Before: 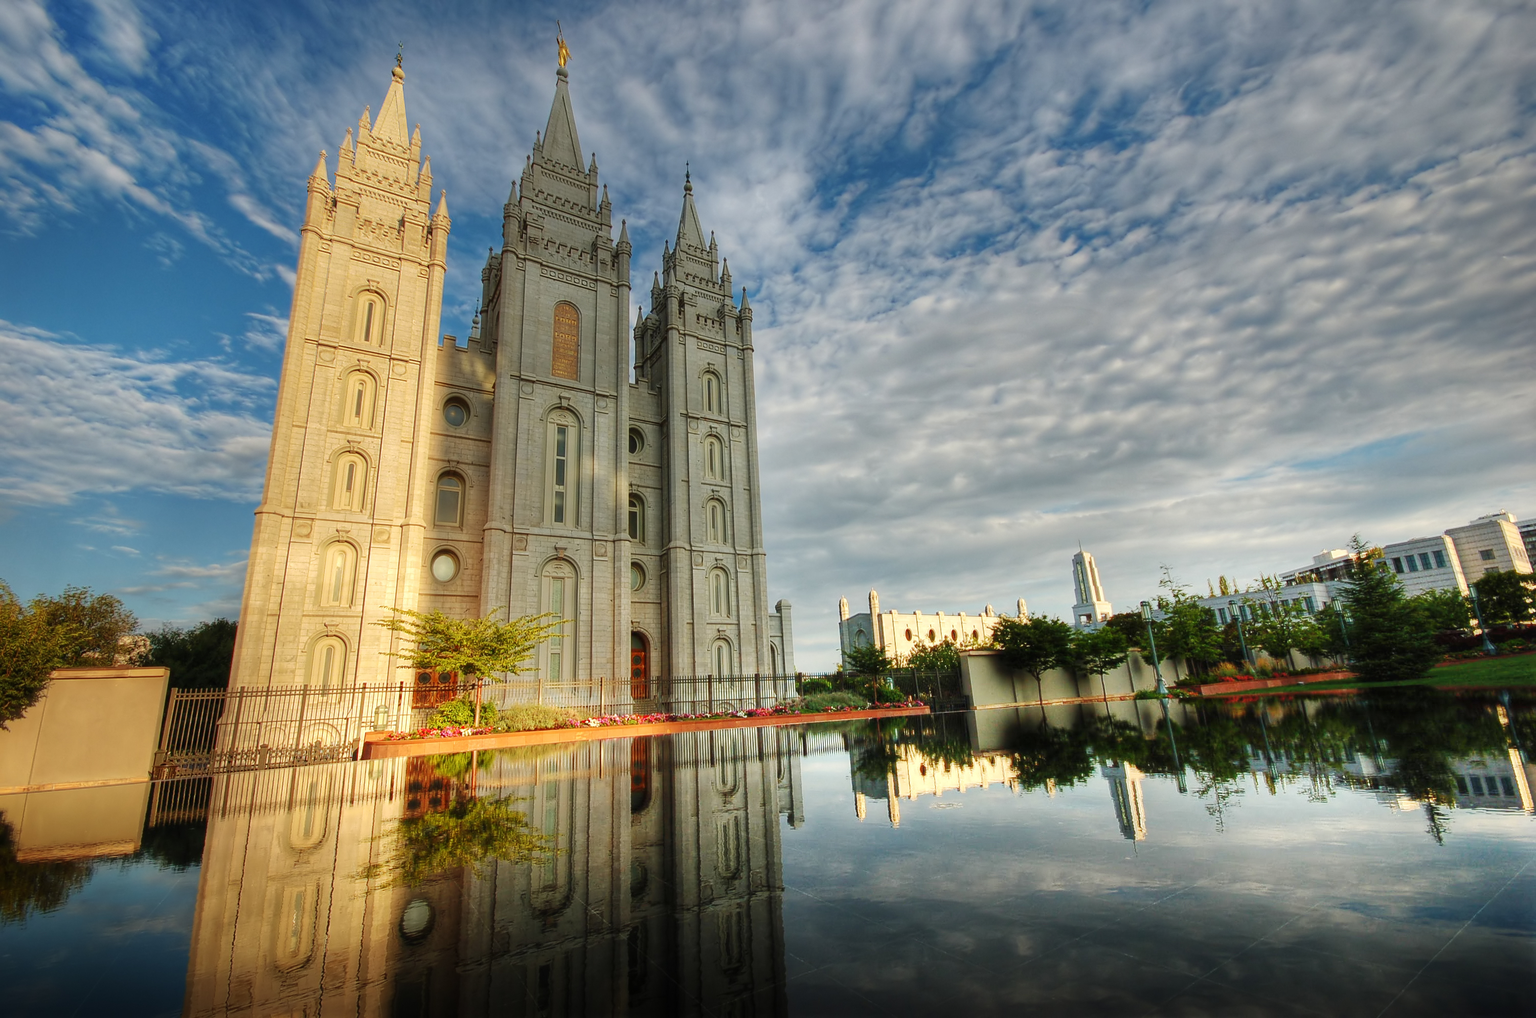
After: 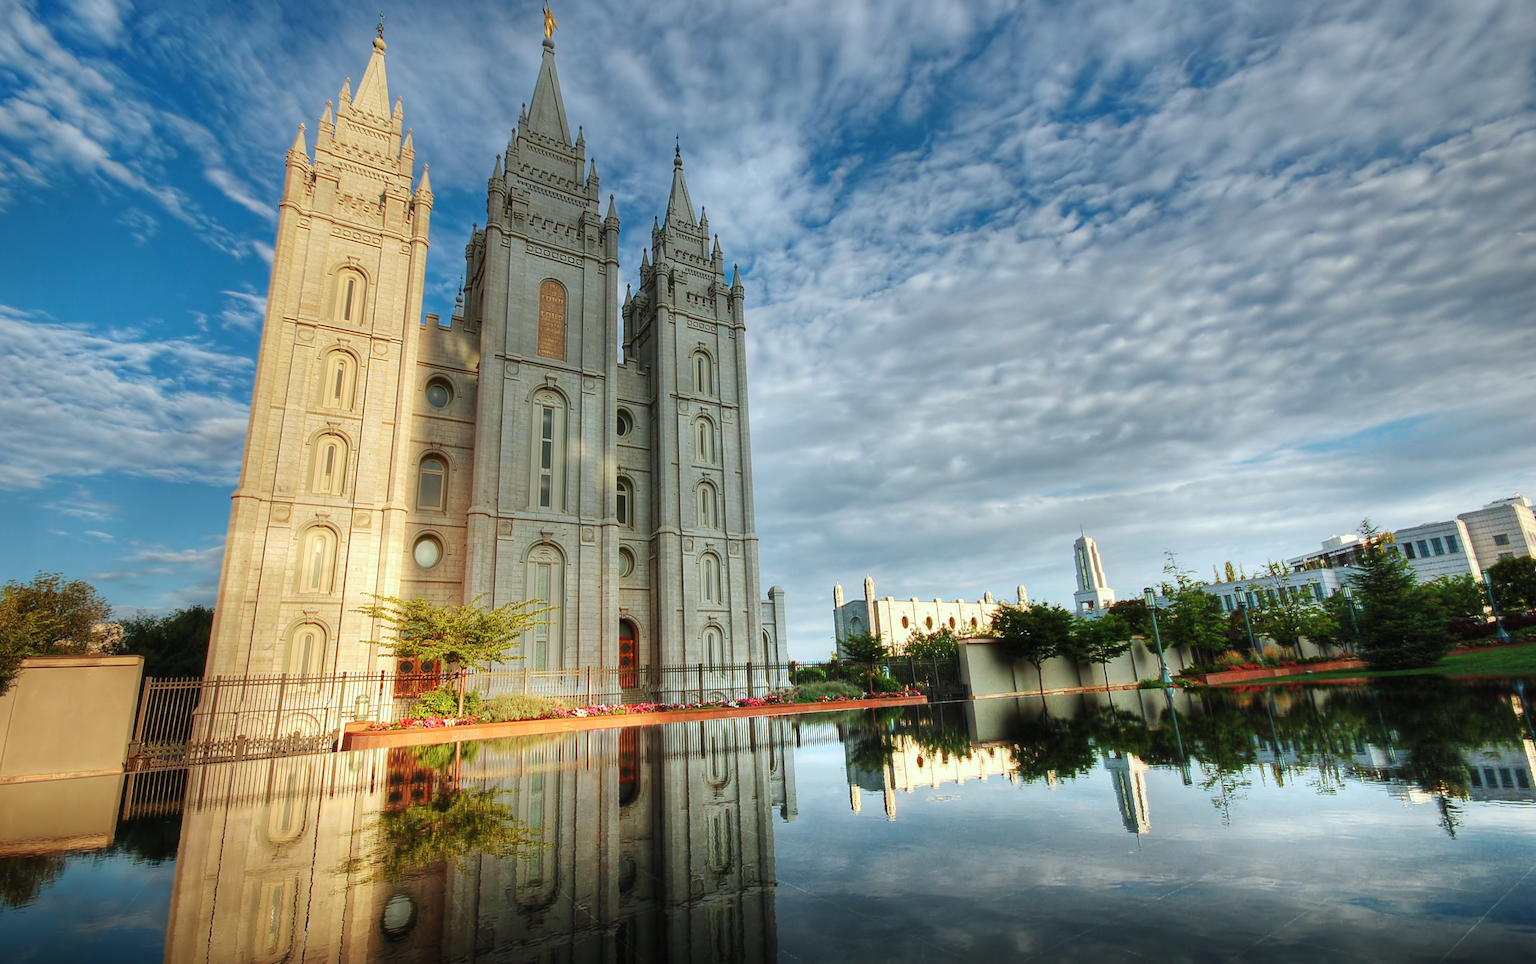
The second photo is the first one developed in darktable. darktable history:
crop: left 1.976%, top 3.027%, right 0.942%, bottom 4.921%
exposure: exposure 0.084 EV, compensate highlight preservation false
color correction: highlights a* -4.2, highlights b* -10.83
